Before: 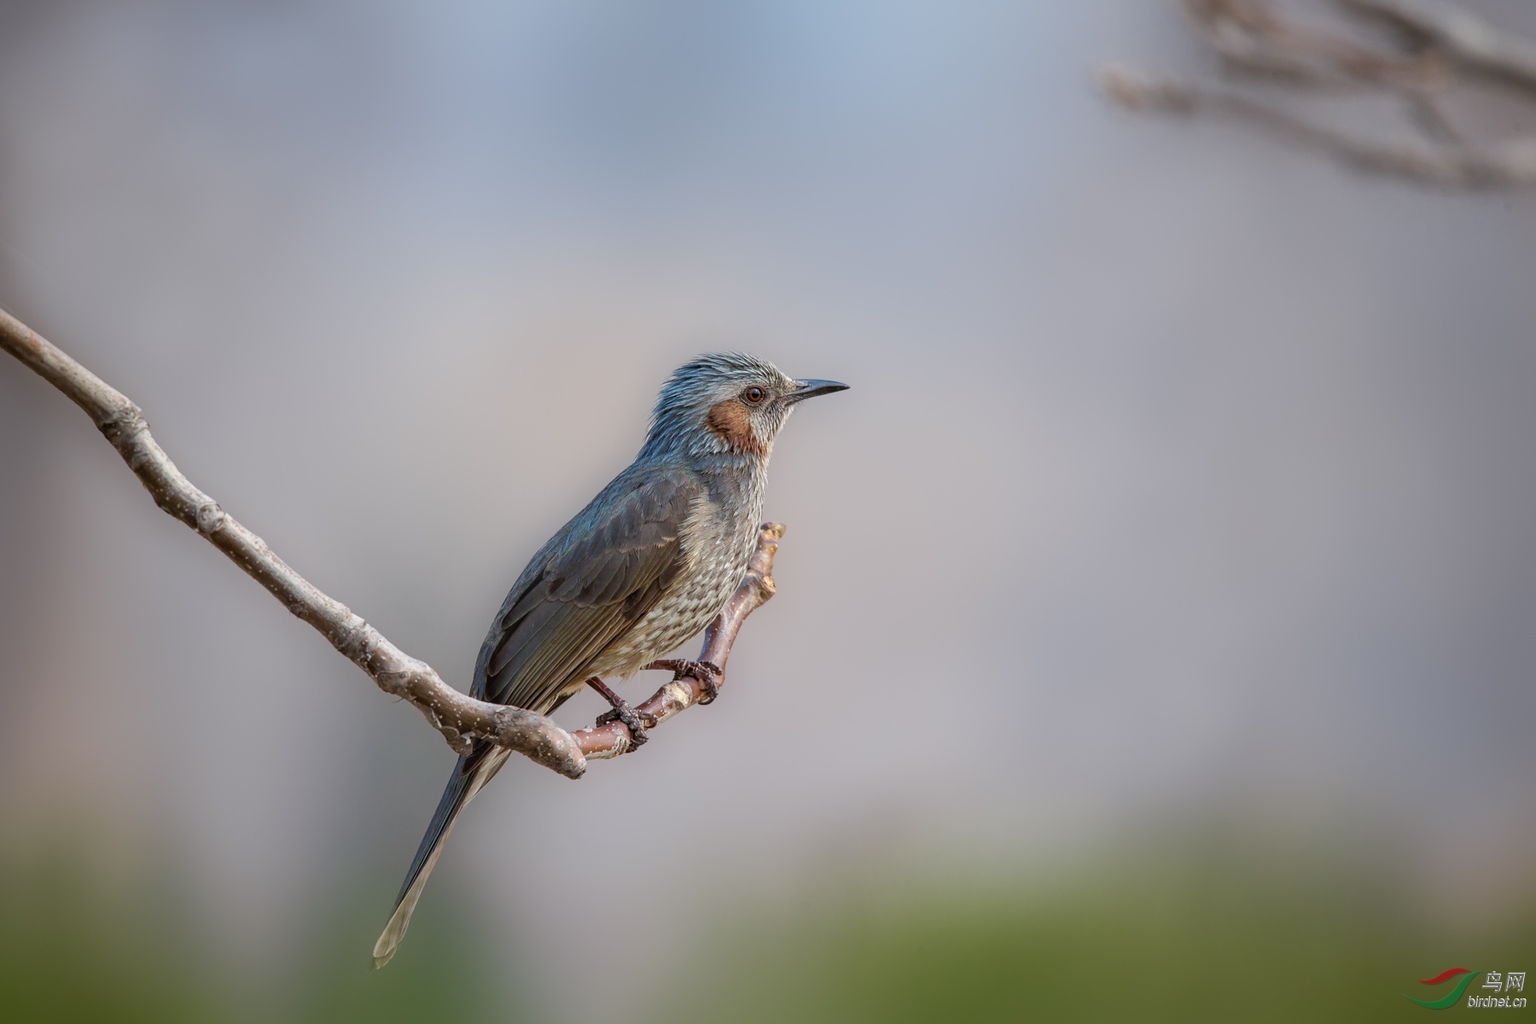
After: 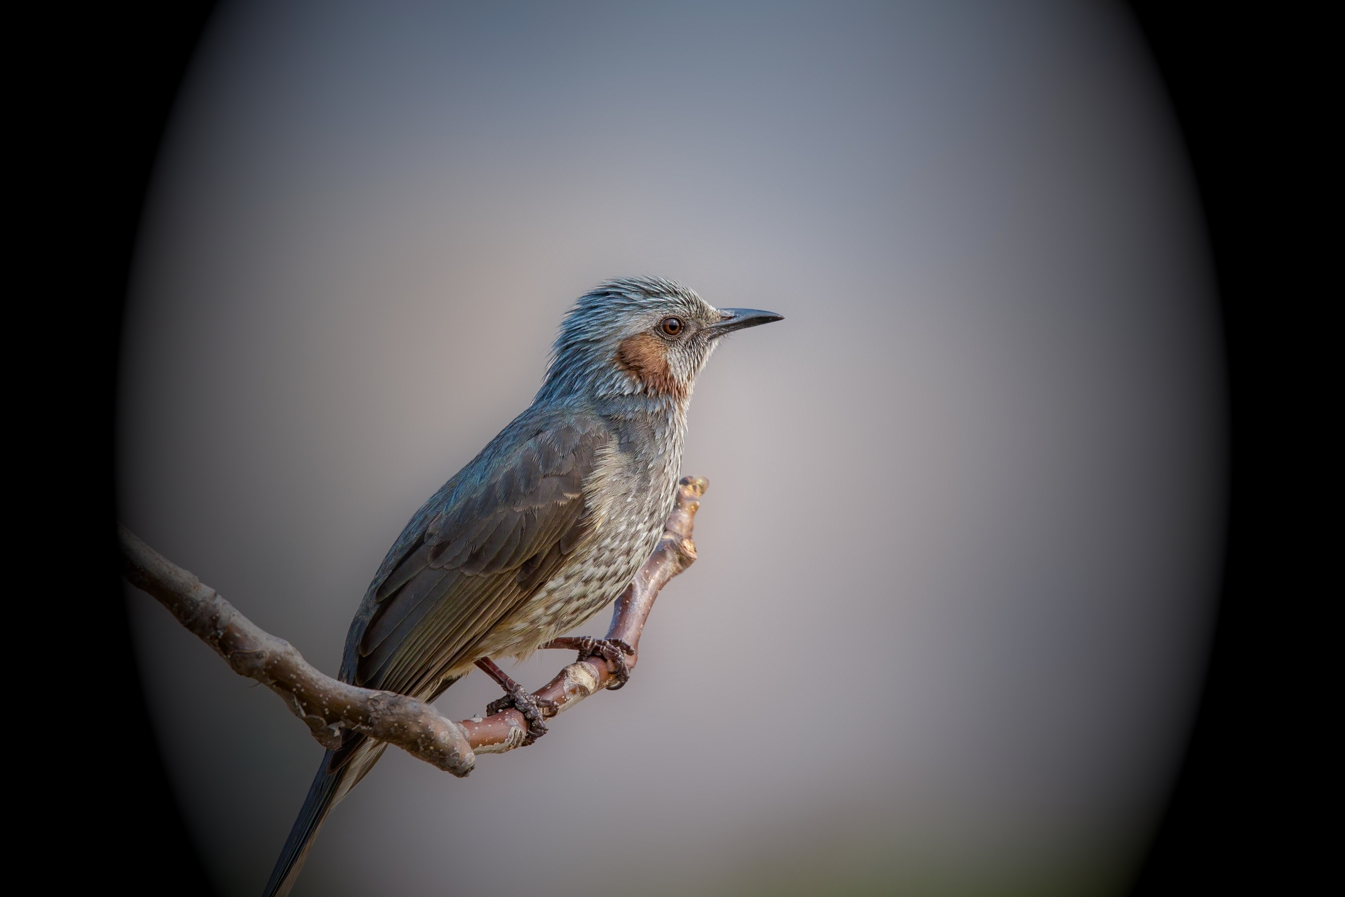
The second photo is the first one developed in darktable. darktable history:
vignetting: fall-off start 15.9%, fall-off radius 100%, brightness -1, saturation 0.5, width/height ratio 0.719
crop and rotate: left 11.831%, top 11.346%, right 13.429%, bottom 13.899%
local contrast: mode bilateral grid, contrast 20, coarseness 50, detail 102%, midtone range 0.2
